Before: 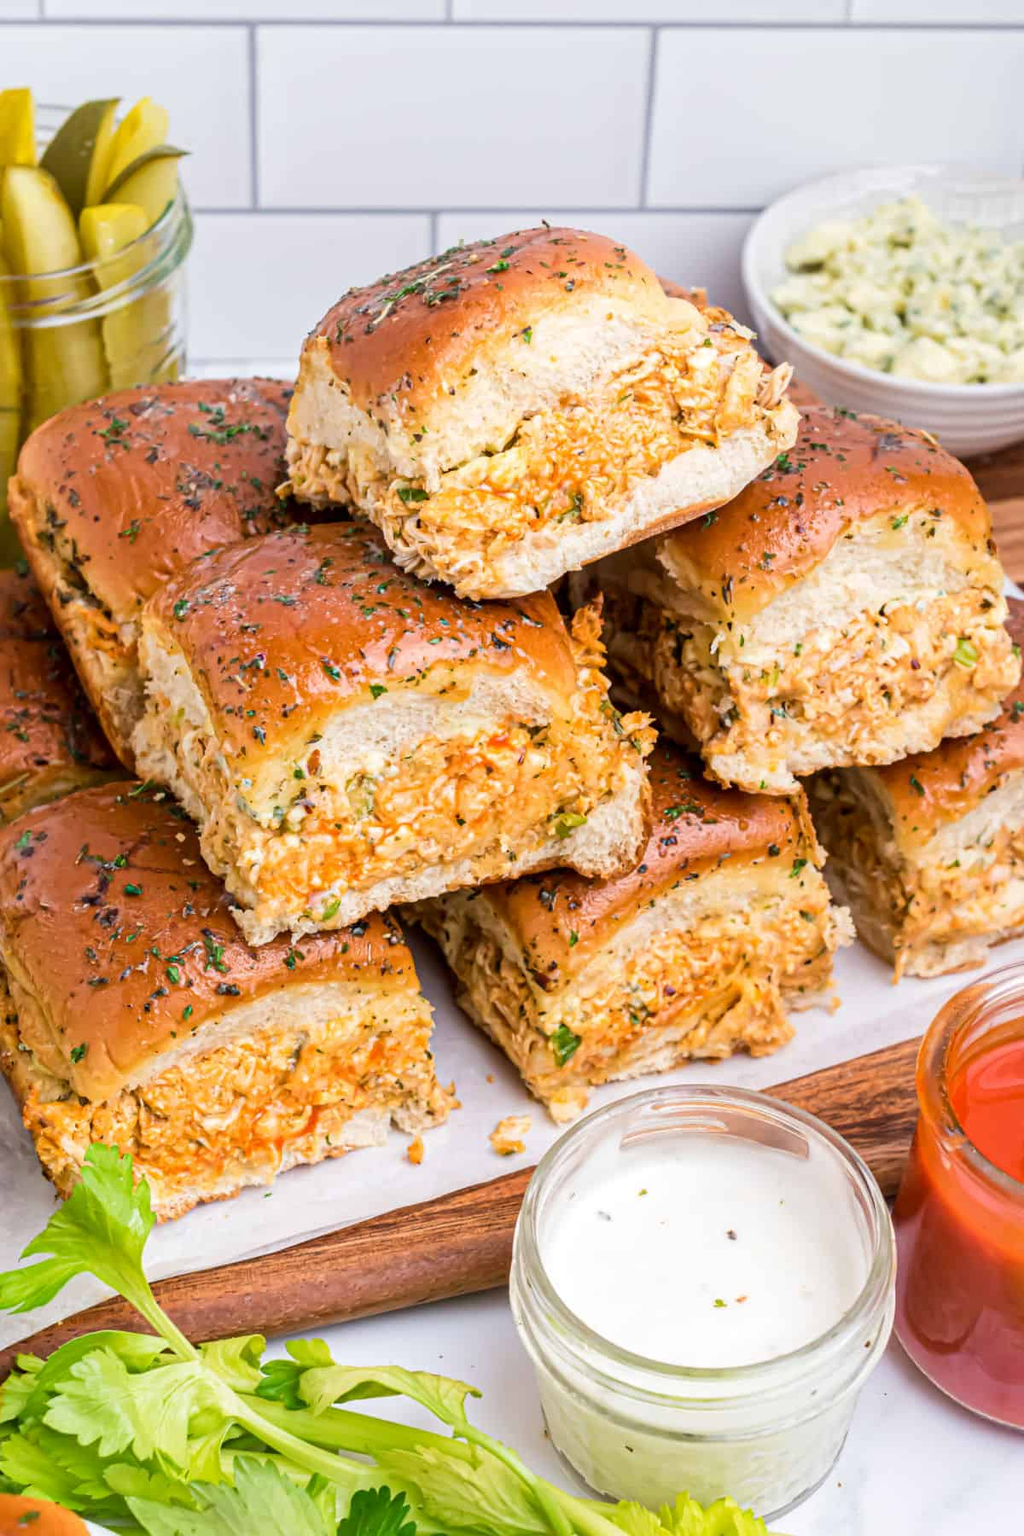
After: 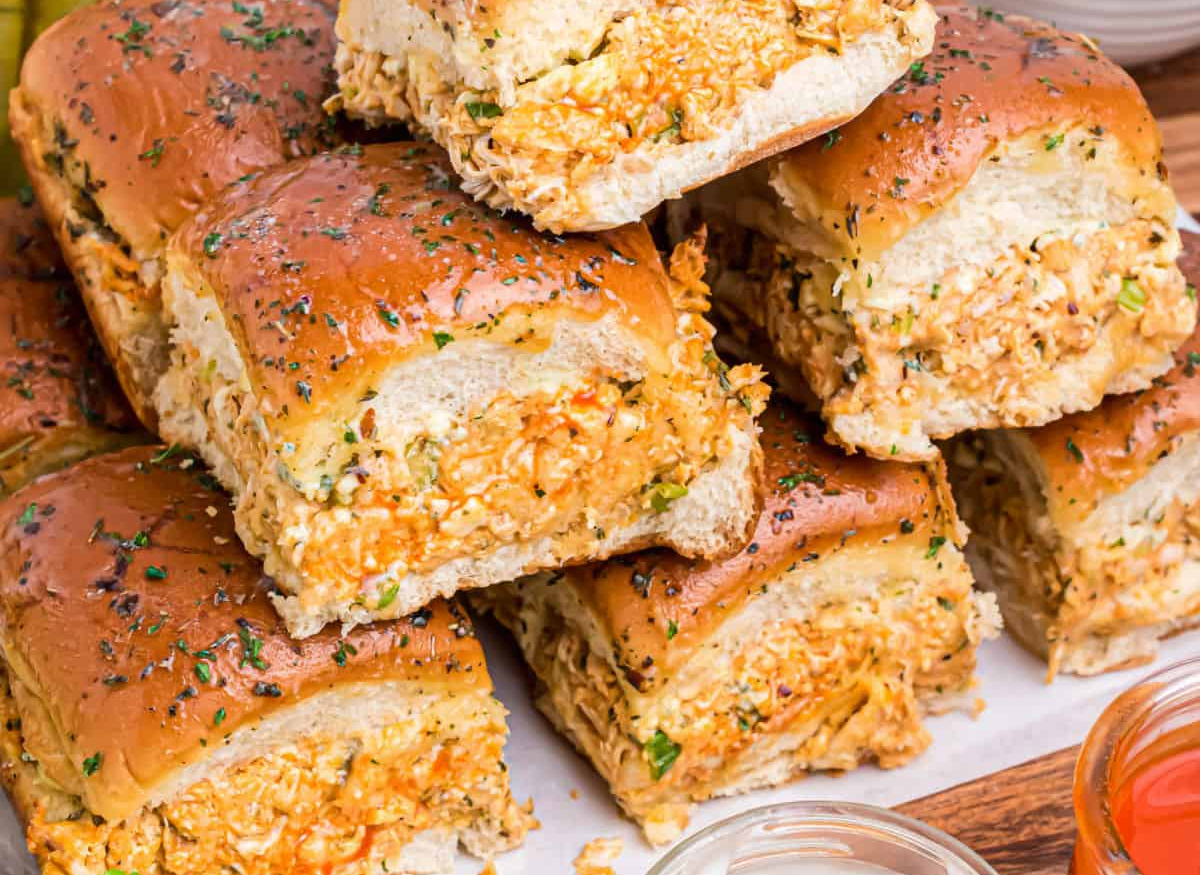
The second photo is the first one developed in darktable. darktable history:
contrast equalizer: octaves 7, y [[0.5, 0.504, 0.515, 0.527, 0.535, 0.534], [0.5 ×6], [0.491, 0.387, 0.179, 0.068, 0.068, 0.068], [0 ×5, 0.023], [0 ×6]], mix -0.199
crop and rotate: top 26.149%, bottom 25.224%
tone equalizer: edges refinement/feathering 500, mask exposure compensation -1.57 EV, preserve details no
